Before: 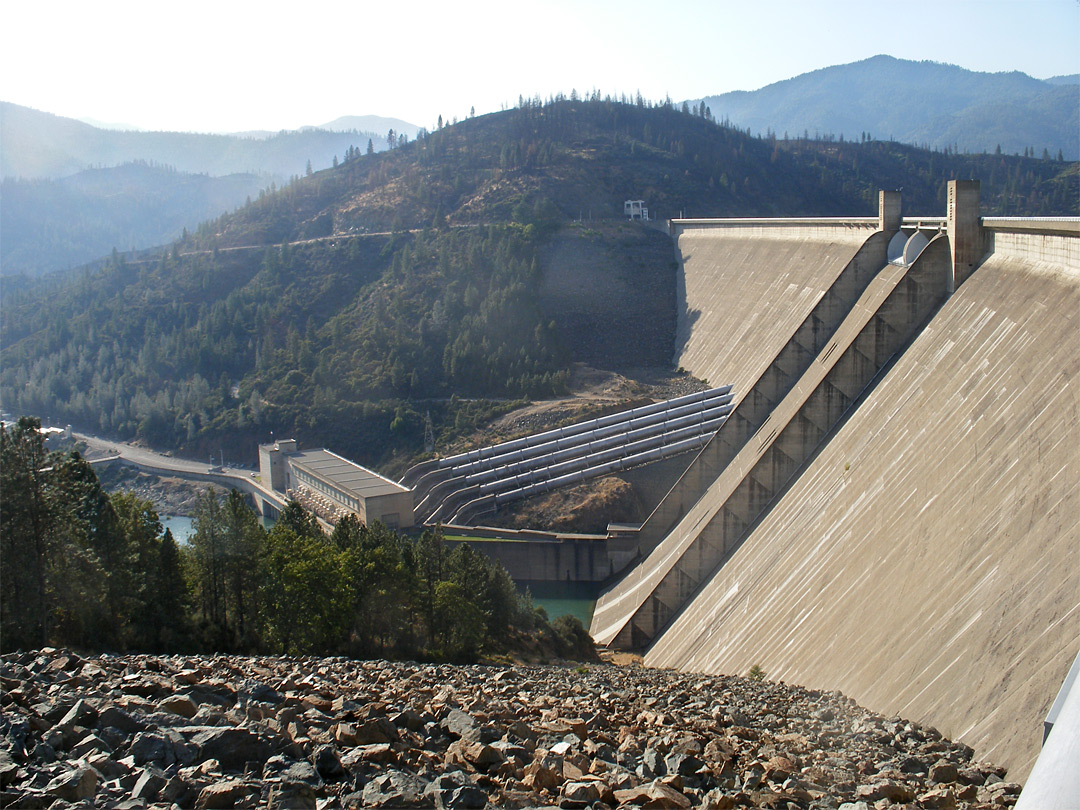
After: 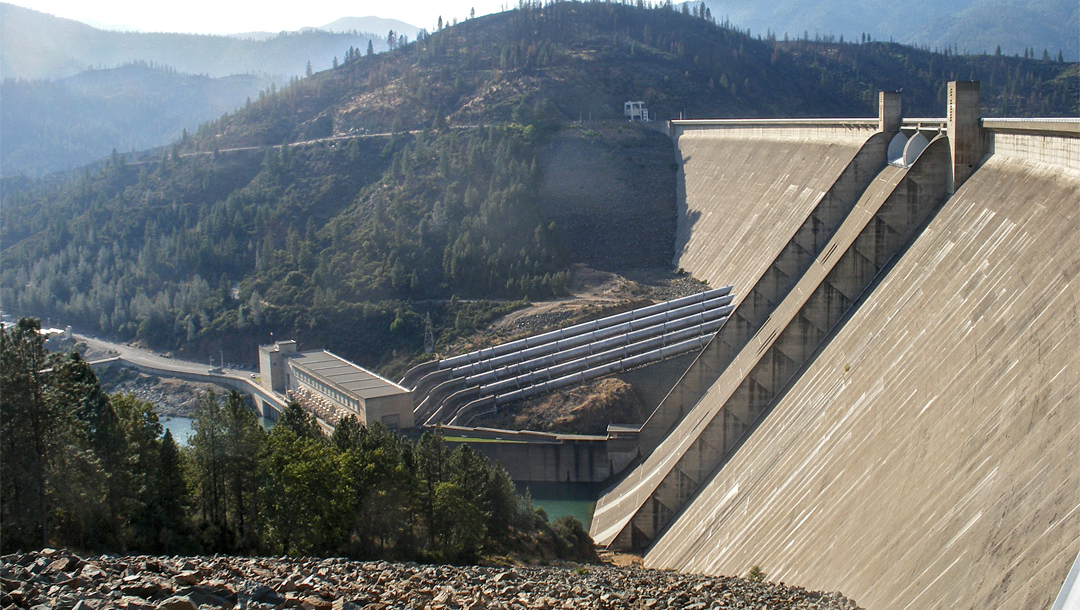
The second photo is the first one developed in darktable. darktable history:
crop and rotate: top 12.316%, bottom 12.261%
local contrast: on, module defaults
